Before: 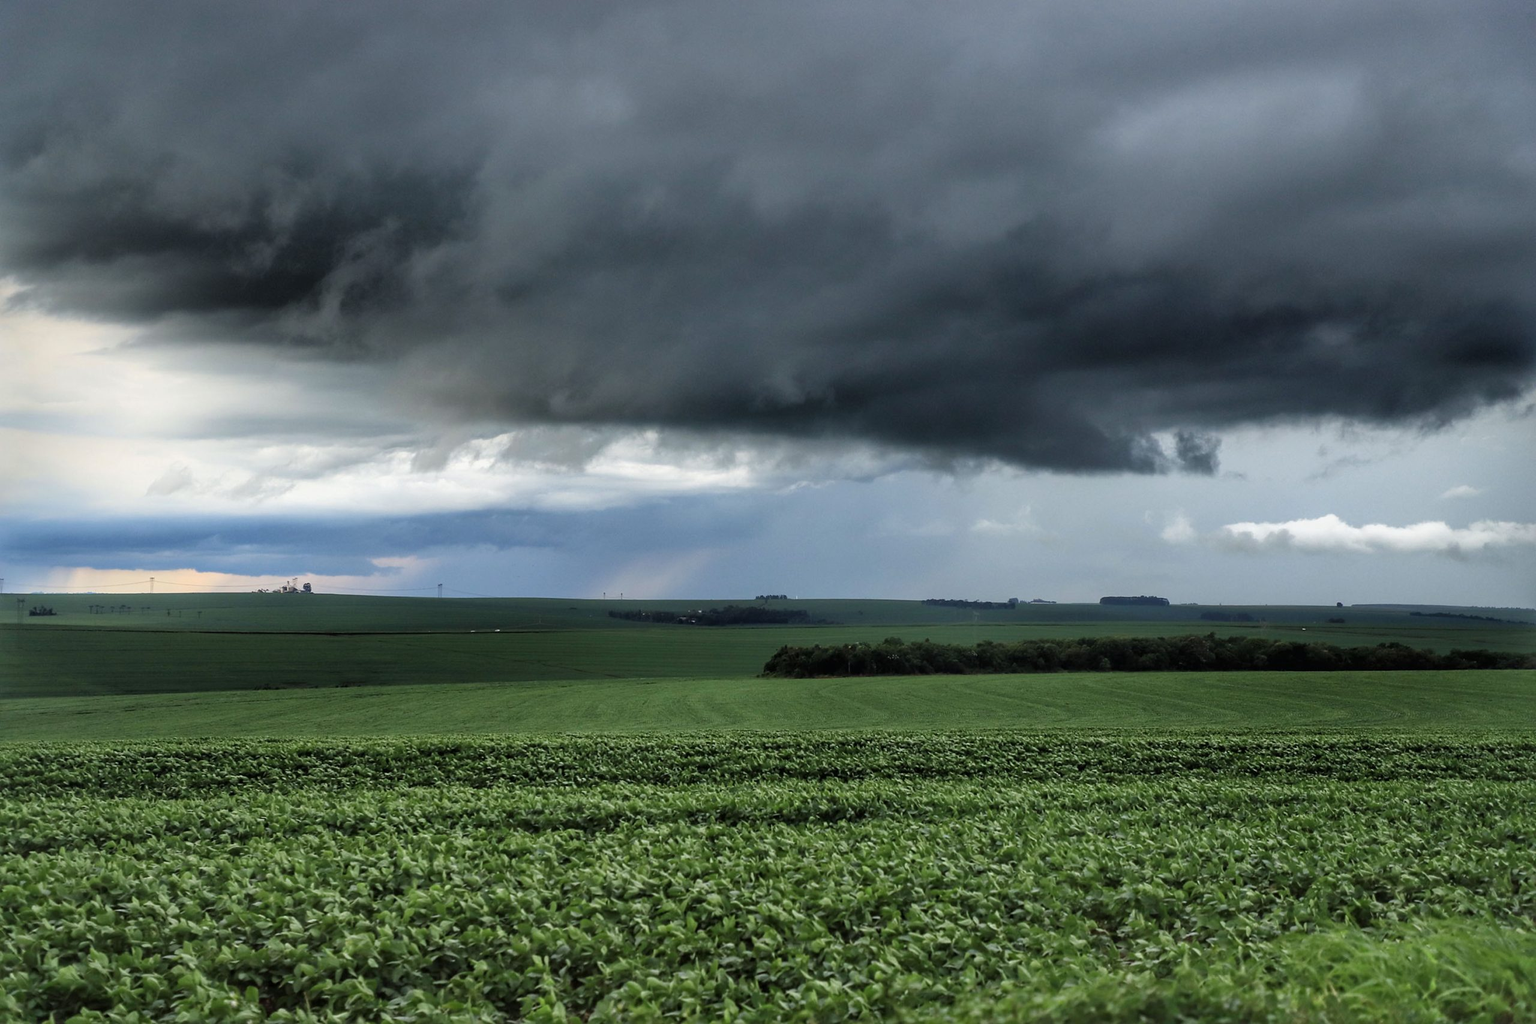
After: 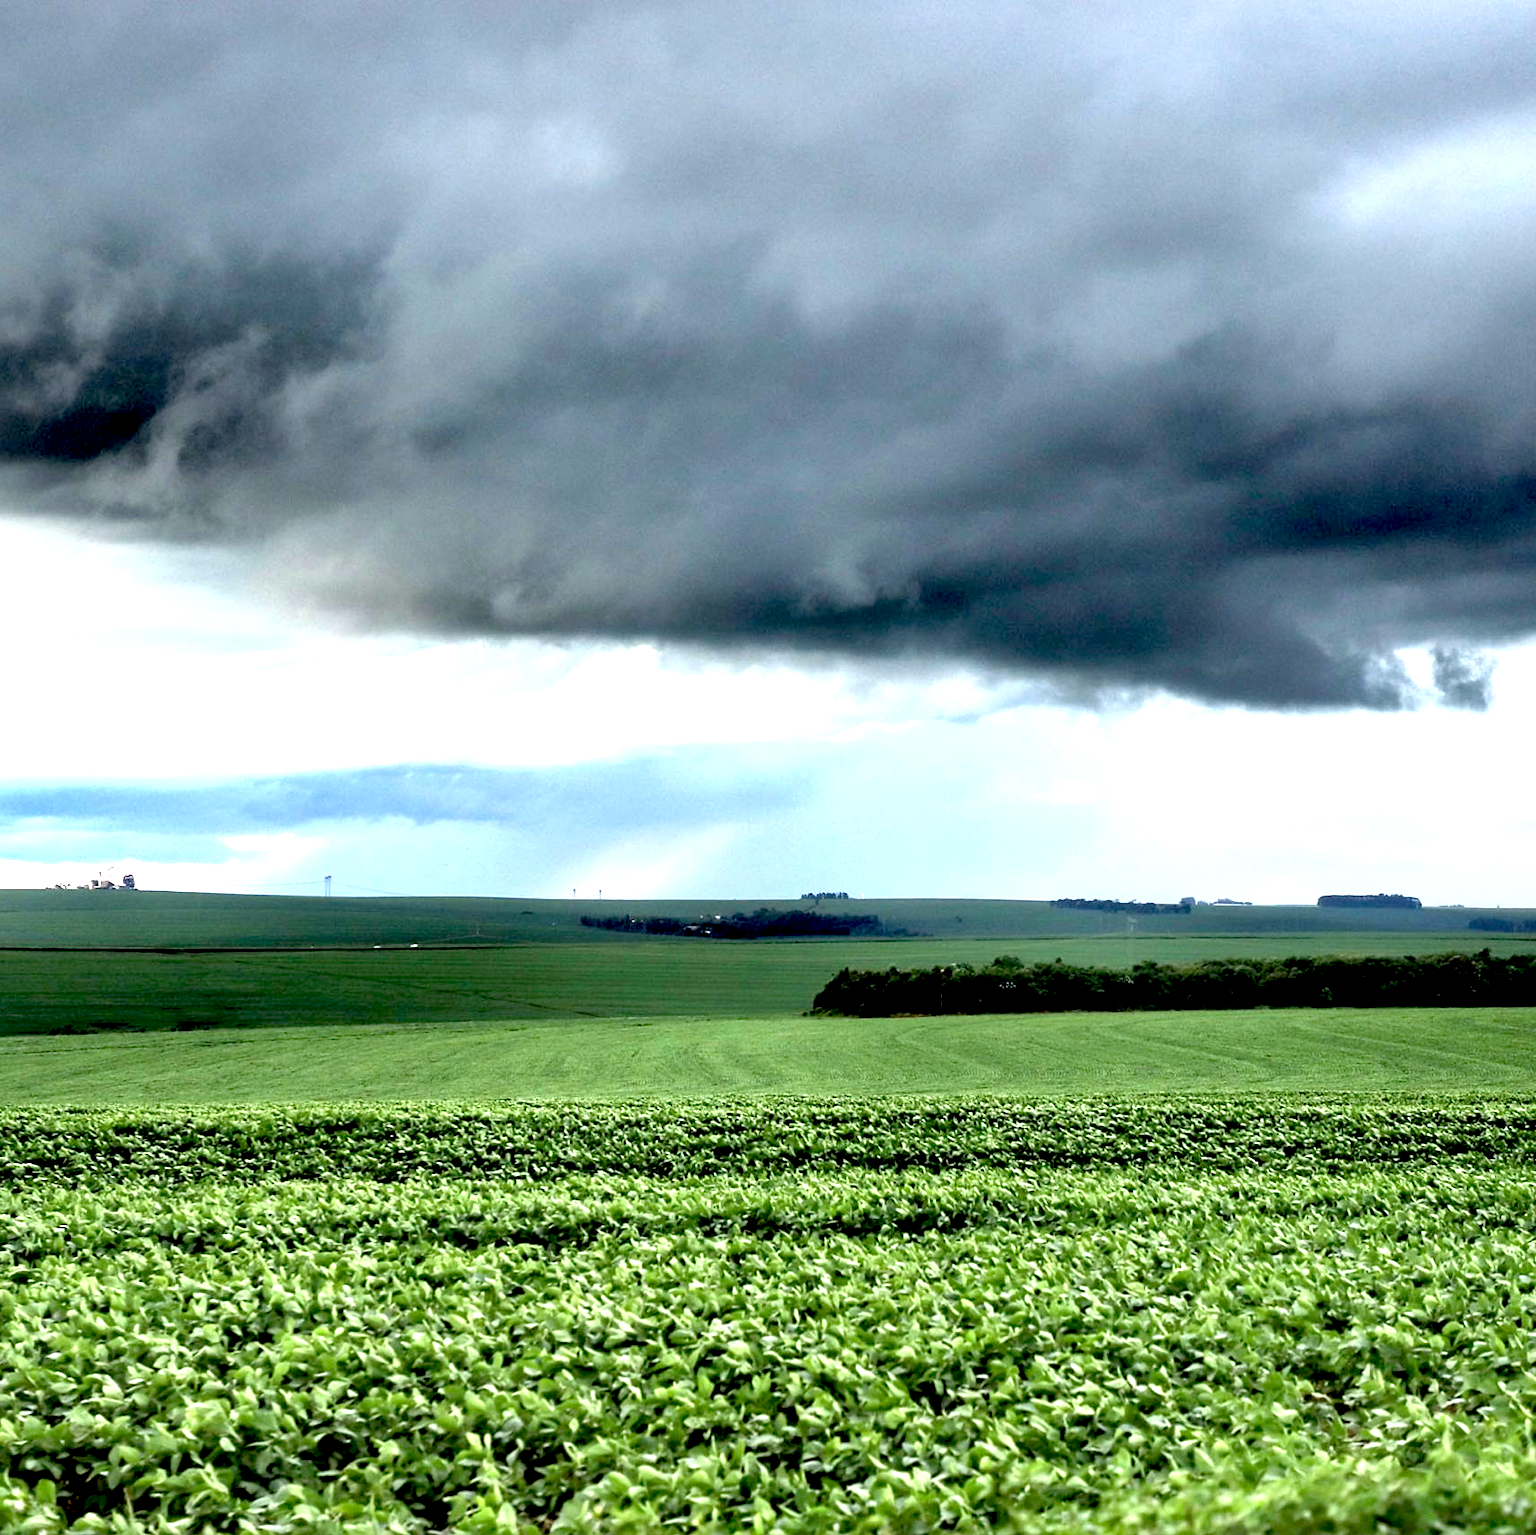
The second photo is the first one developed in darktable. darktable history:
crop and rotate: left 14.425%, right 18.878%
exposure: black level correction 0.014, exposure 1.763 EV, compensate exposure bias true, compensate highlight preservation false
shadows and highlights: shadows 51.86, highlights -28.69, soften with gaussian
